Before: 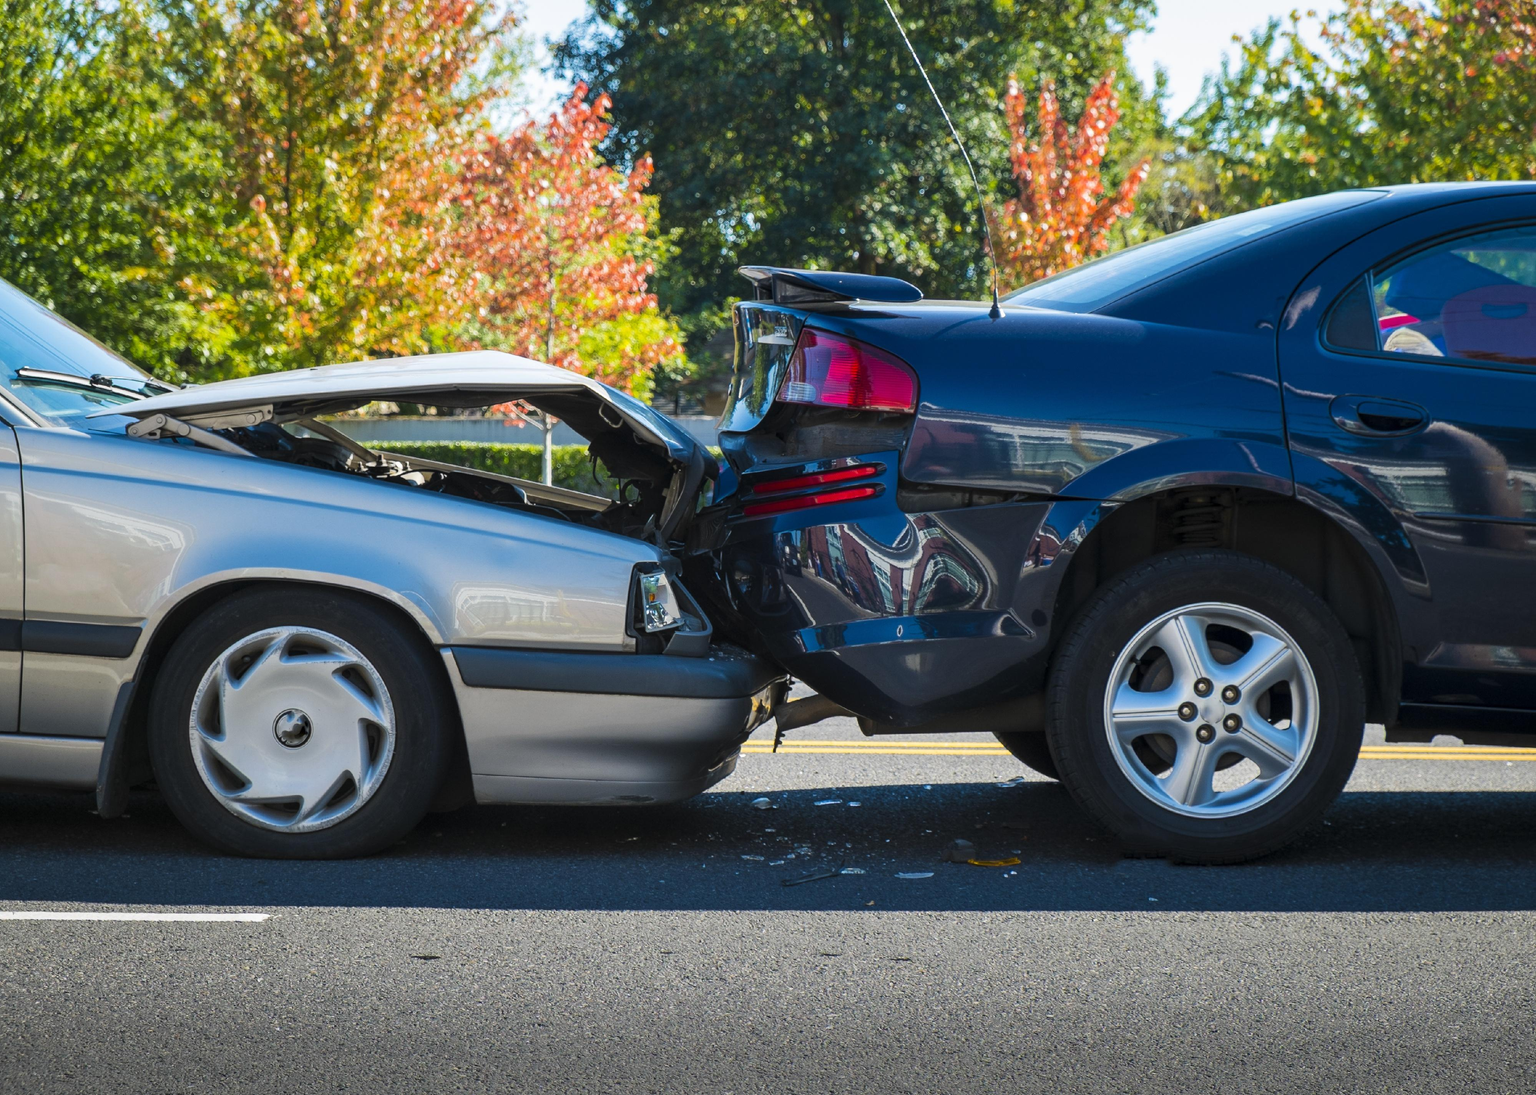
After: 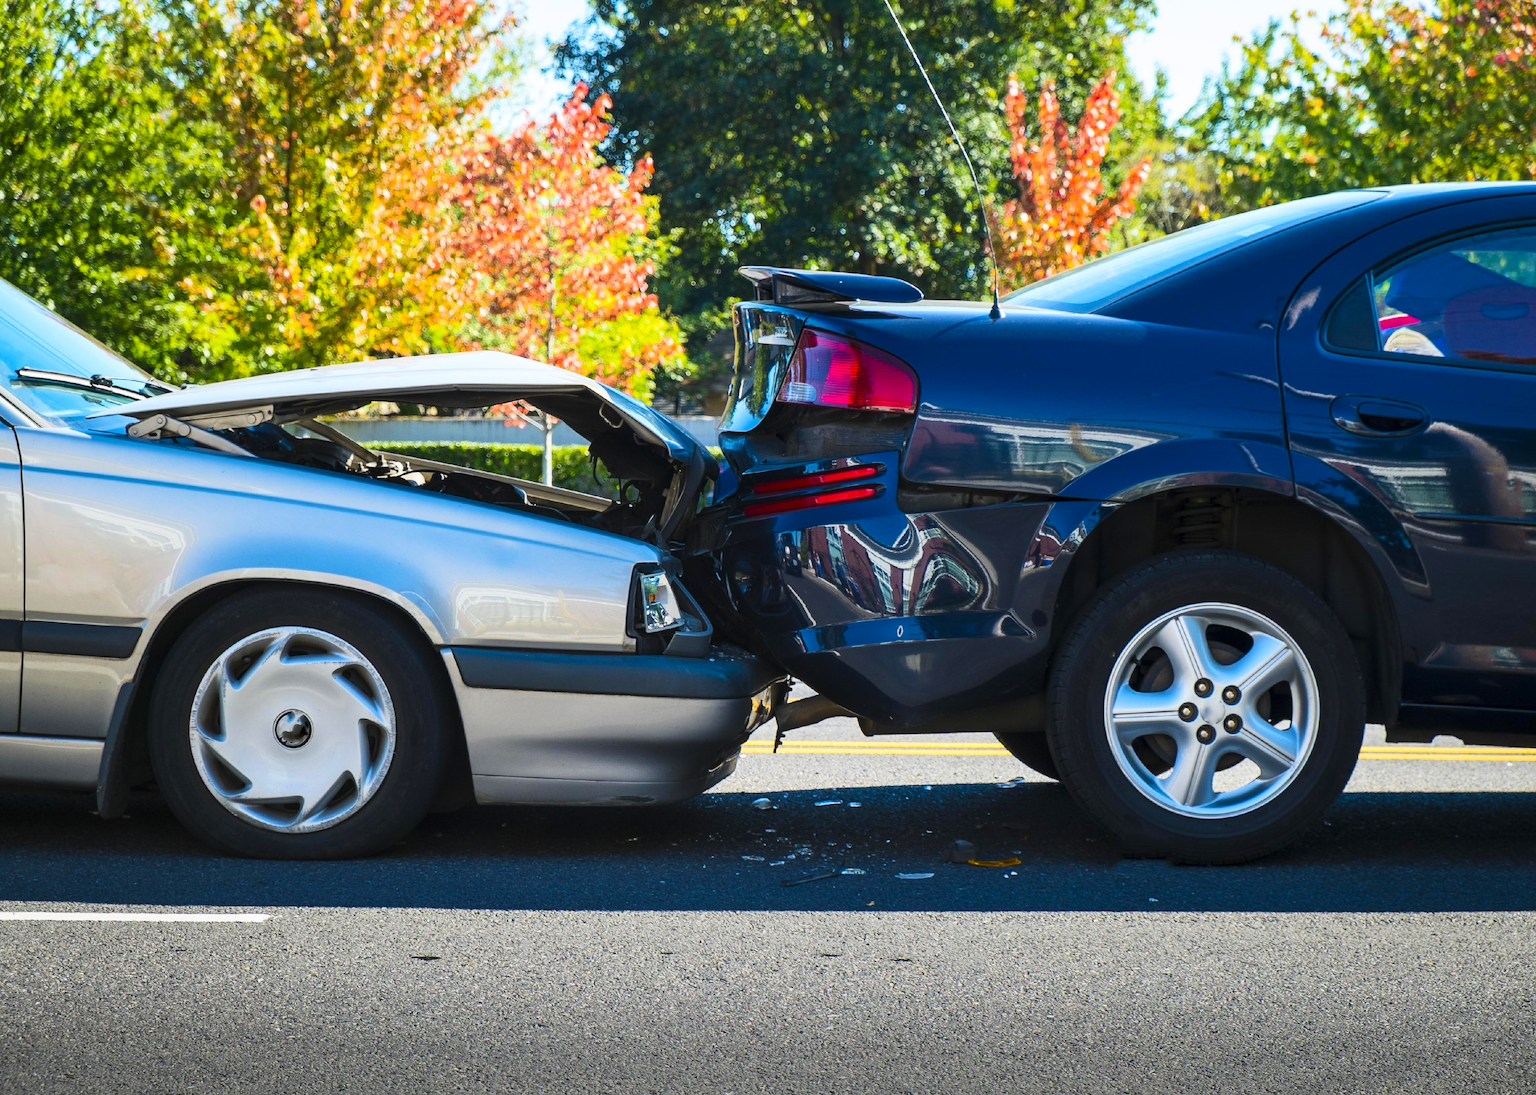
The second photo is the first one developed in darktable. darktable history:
contrast brightness saturation: contrast 0.23, brightness 0.099, saturation 0.292
